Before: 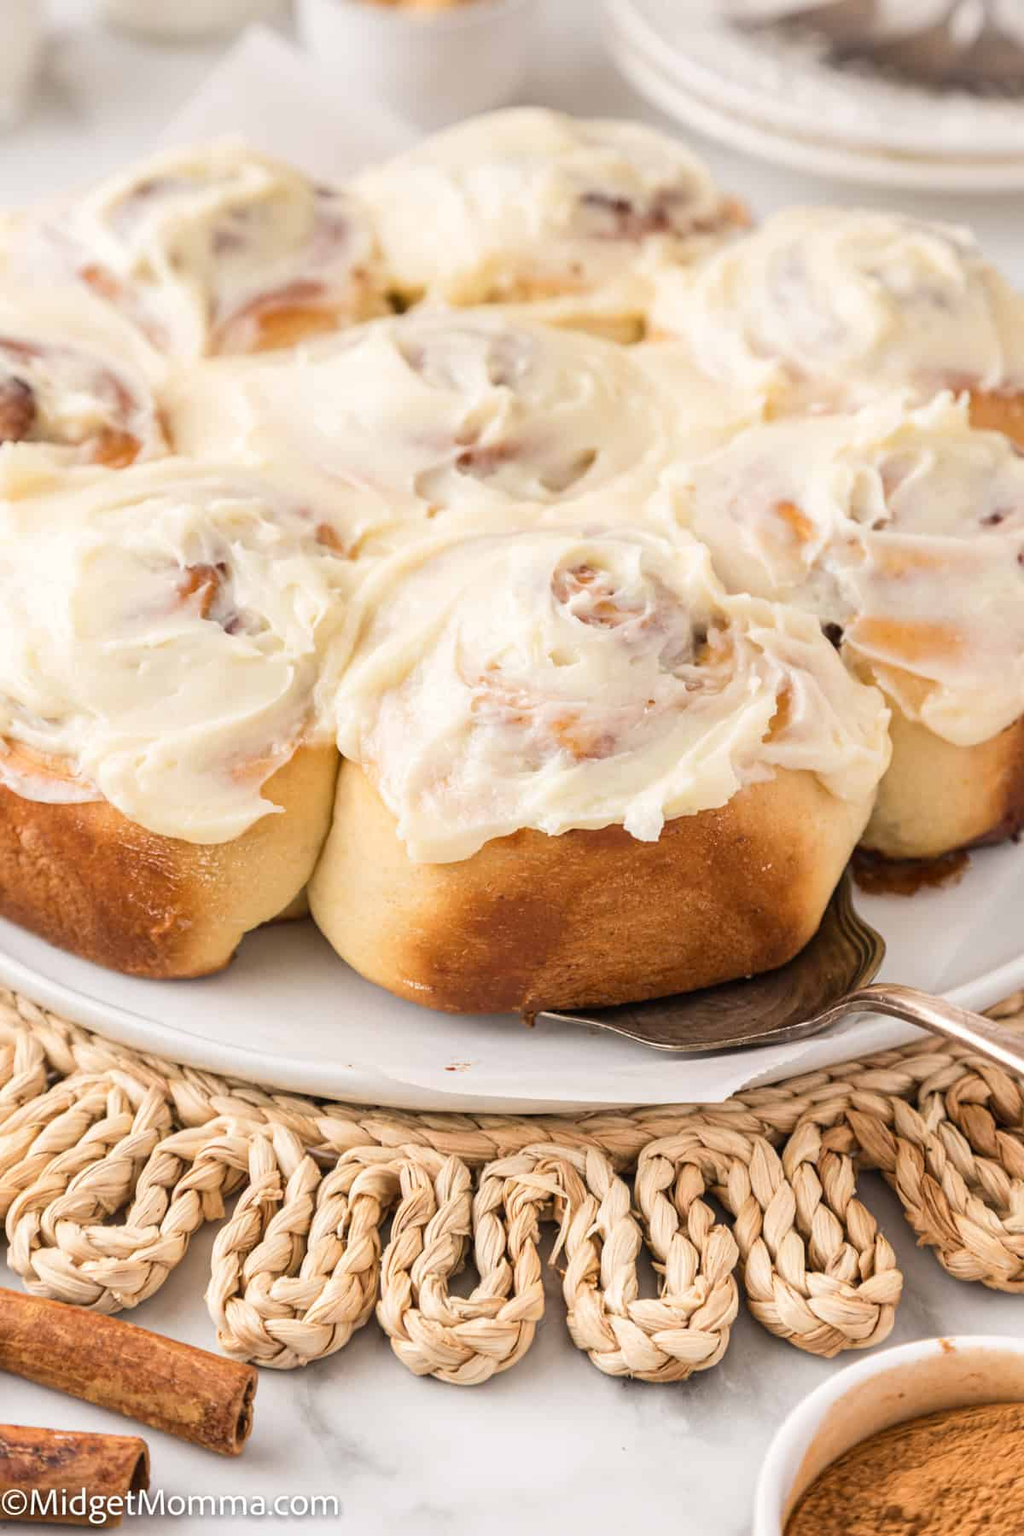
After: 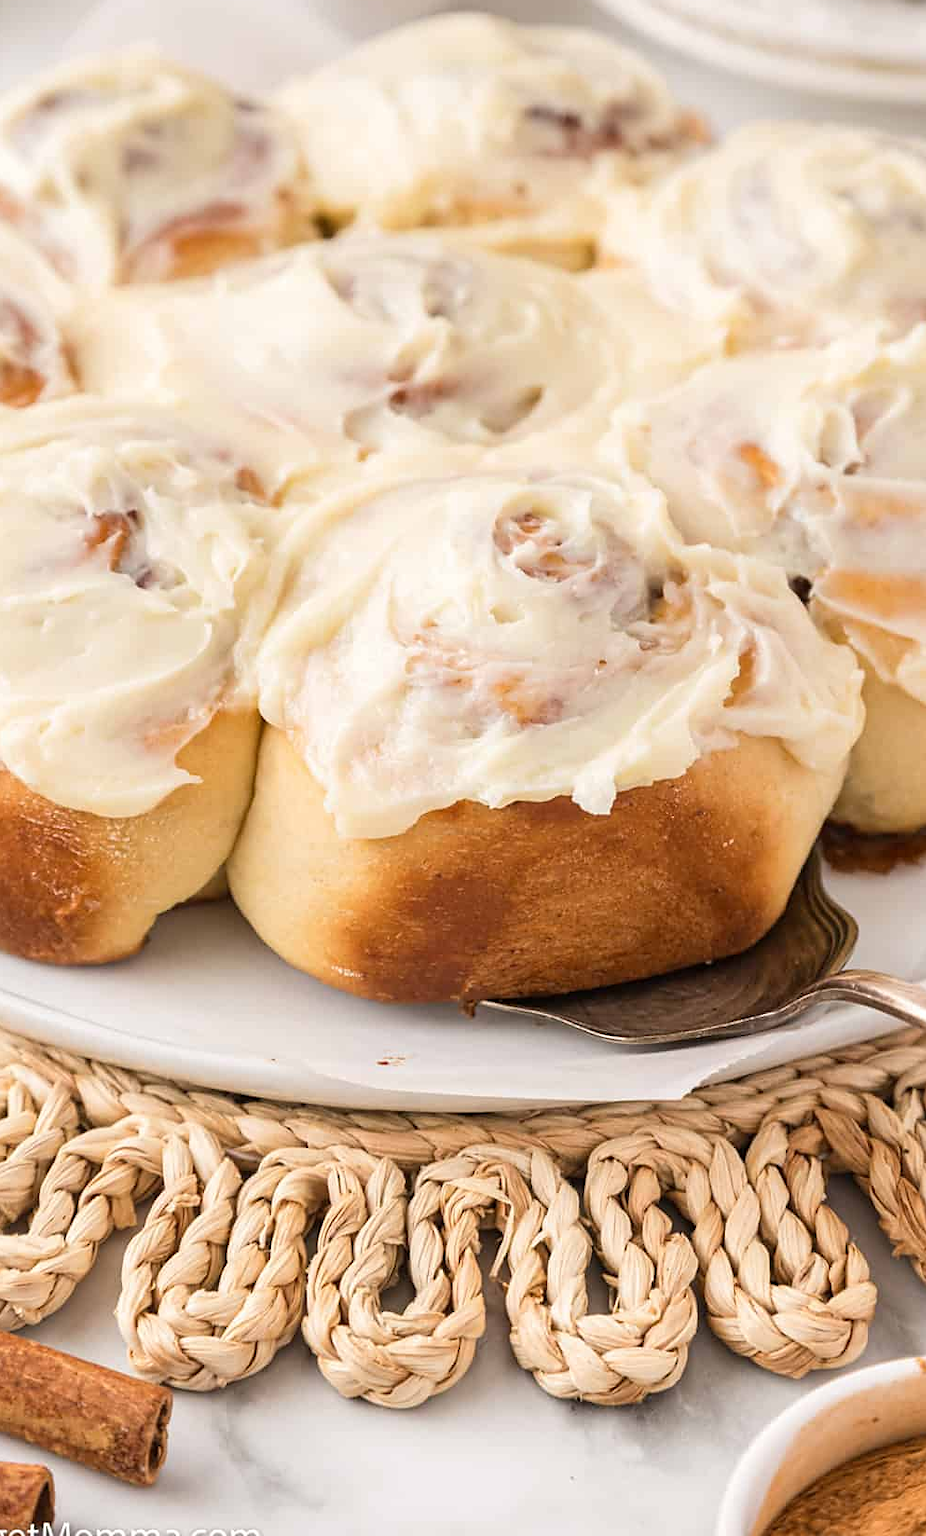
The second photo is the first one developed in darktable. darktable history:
crop: left 9.807%, top 6.259%, right 7.334%, bottom 2.177%
sharpen: radius 1.864, amount 0.398, threshold 1.271
